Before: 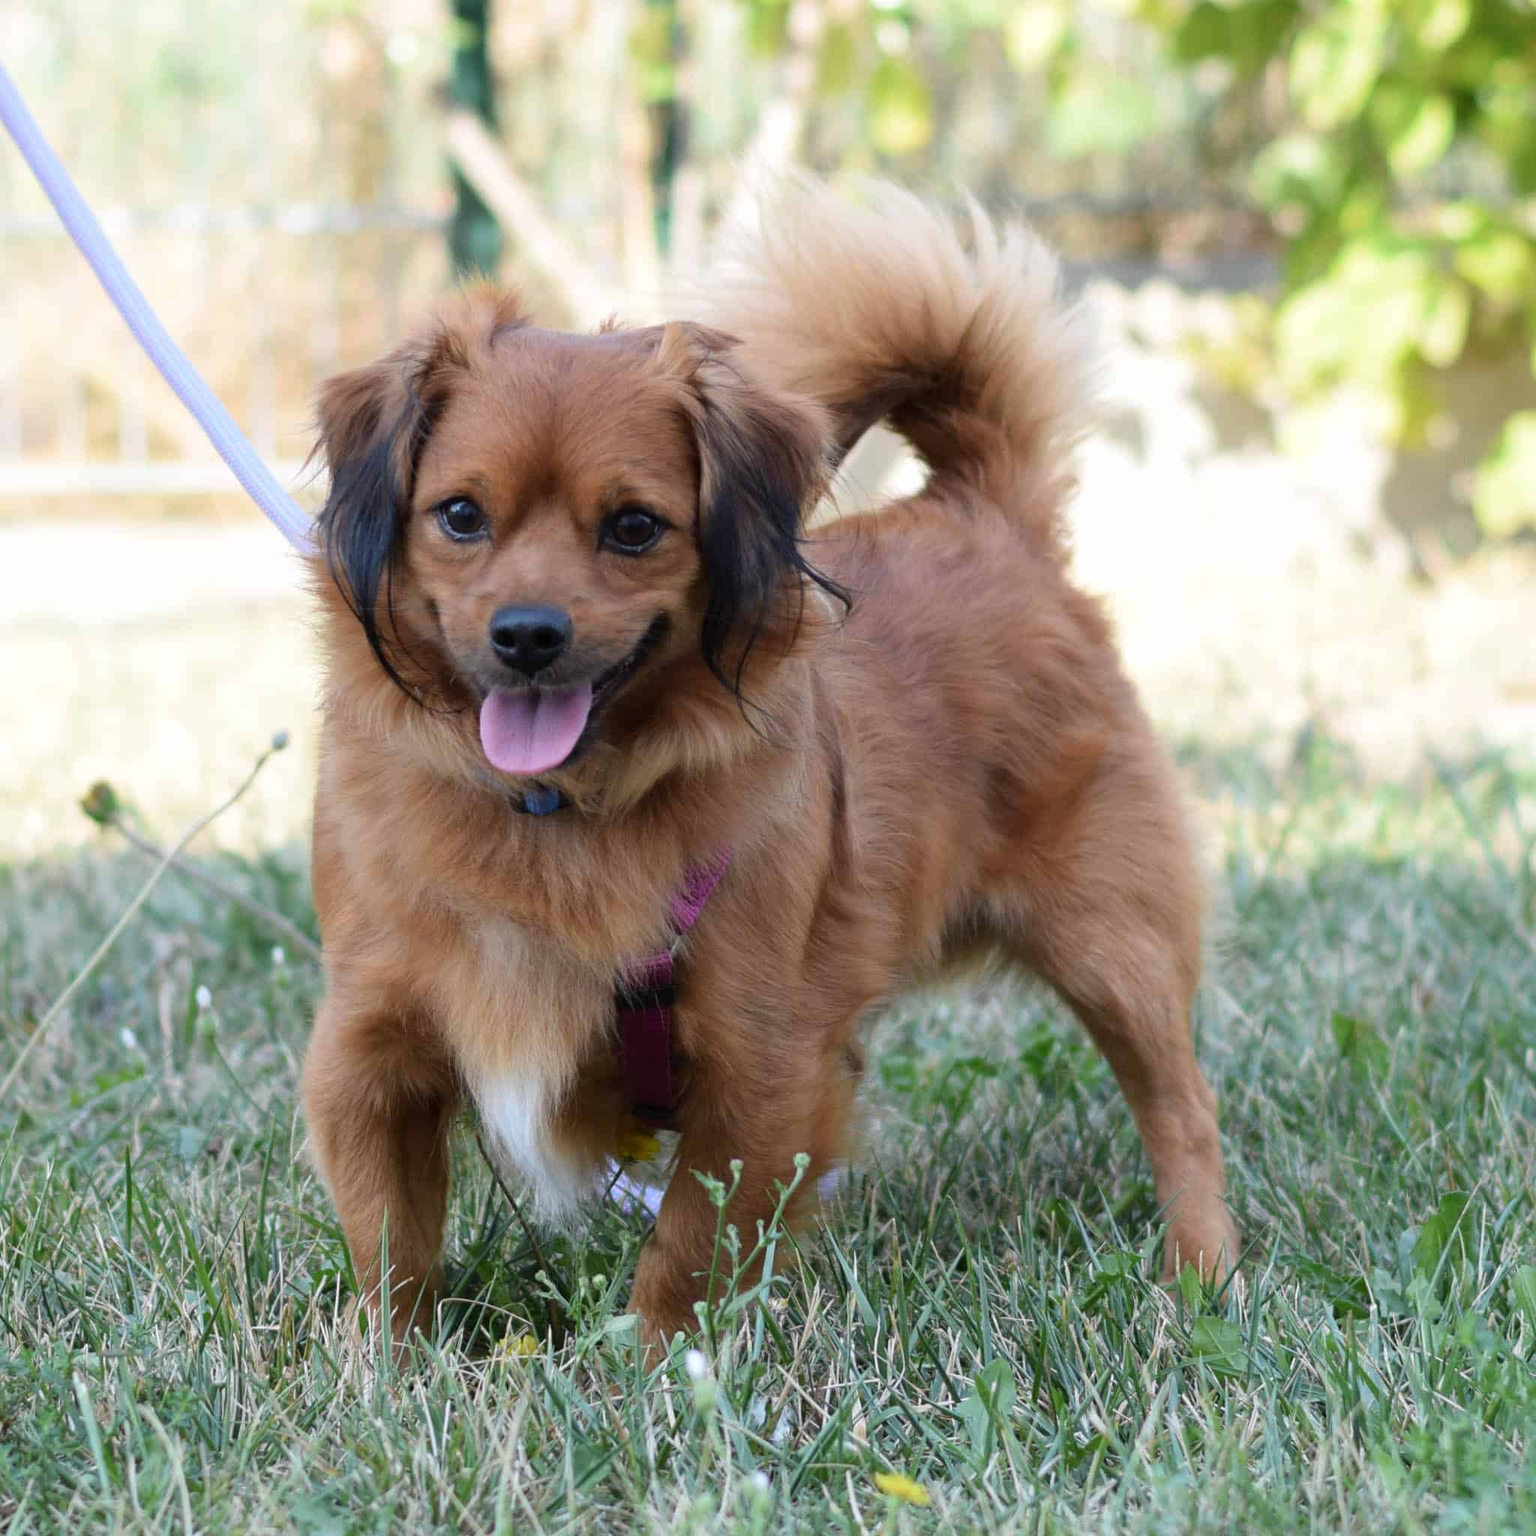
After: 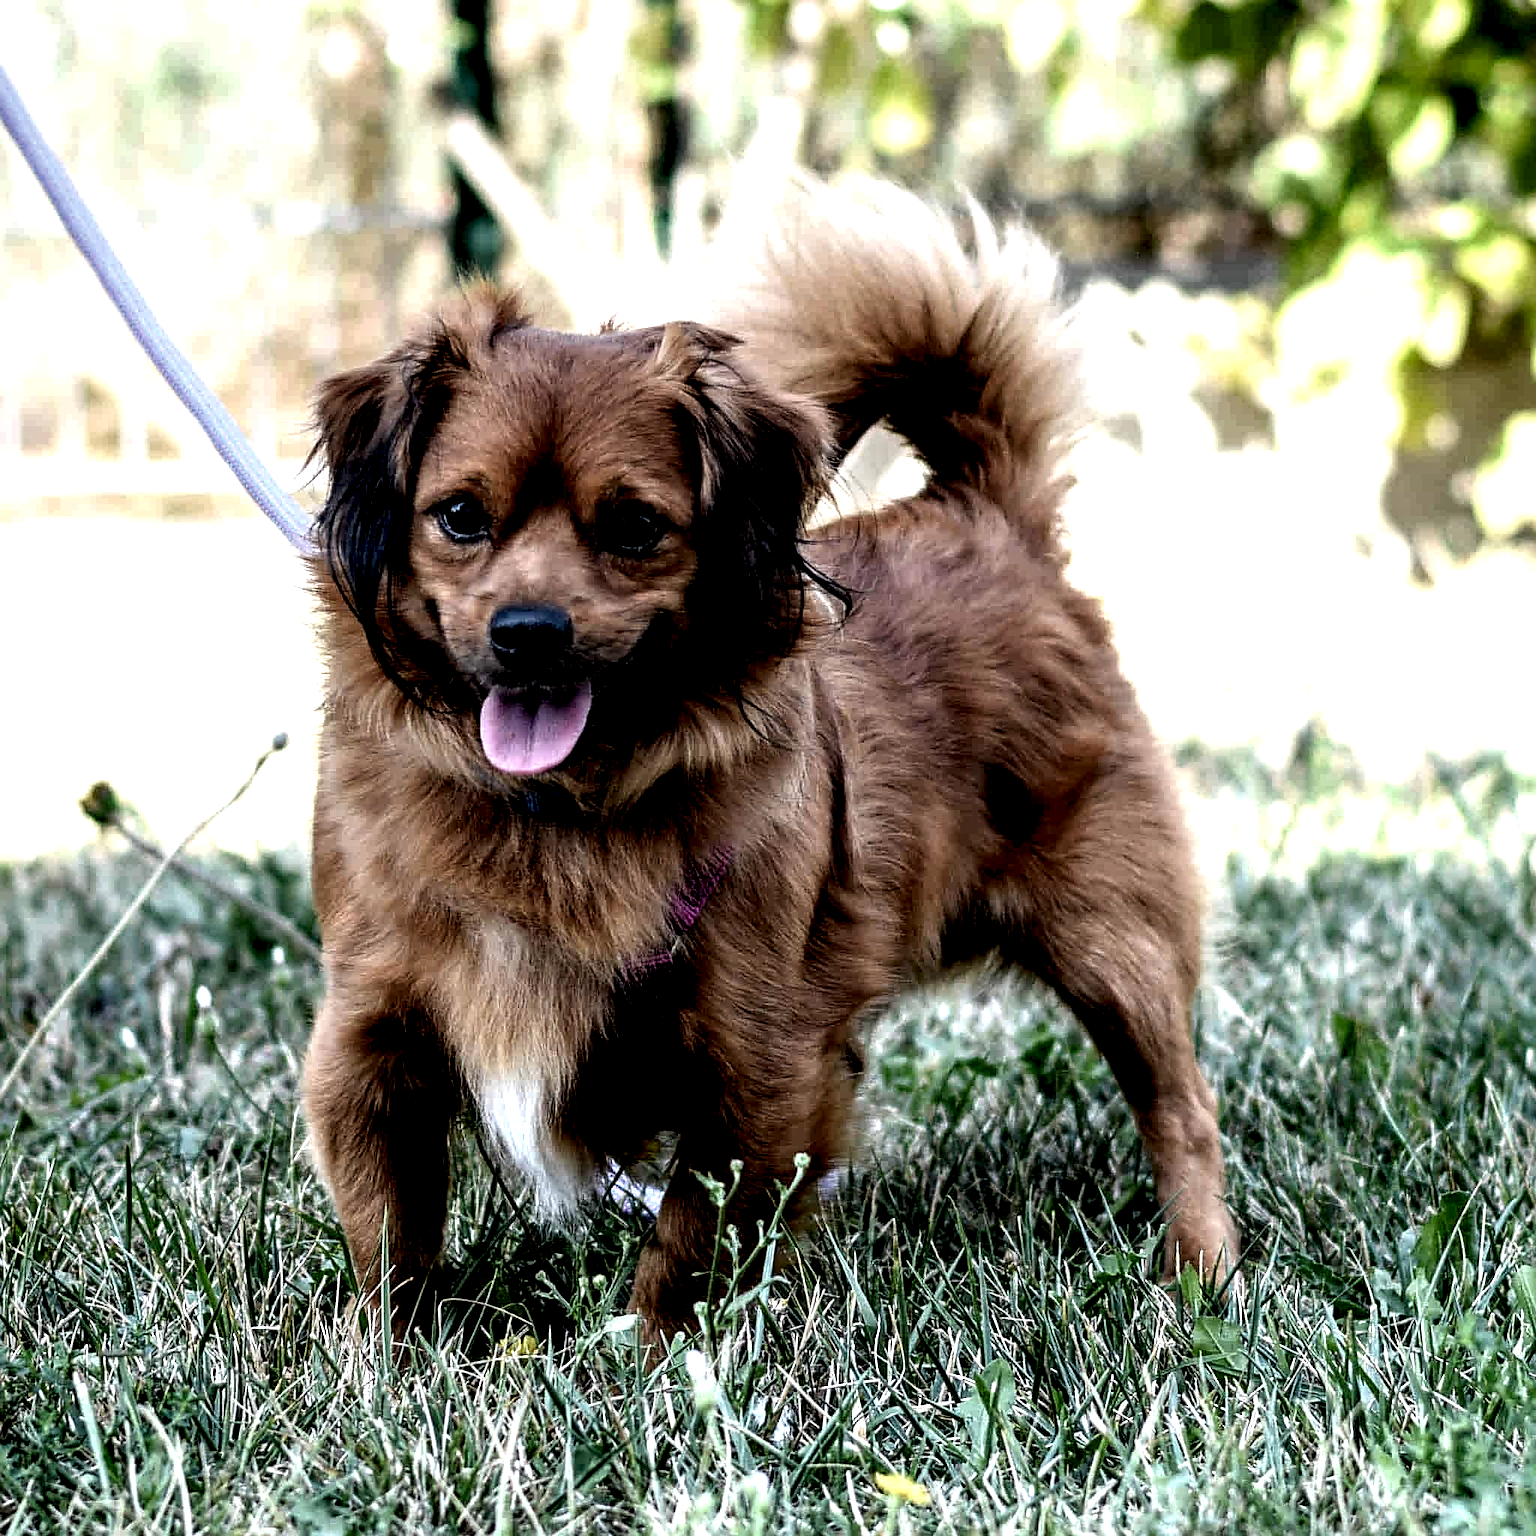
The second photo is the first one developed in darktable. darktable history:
sharpen: on, module defaults
local contrast: highlights 115%, shadows 42%, detail 293%
